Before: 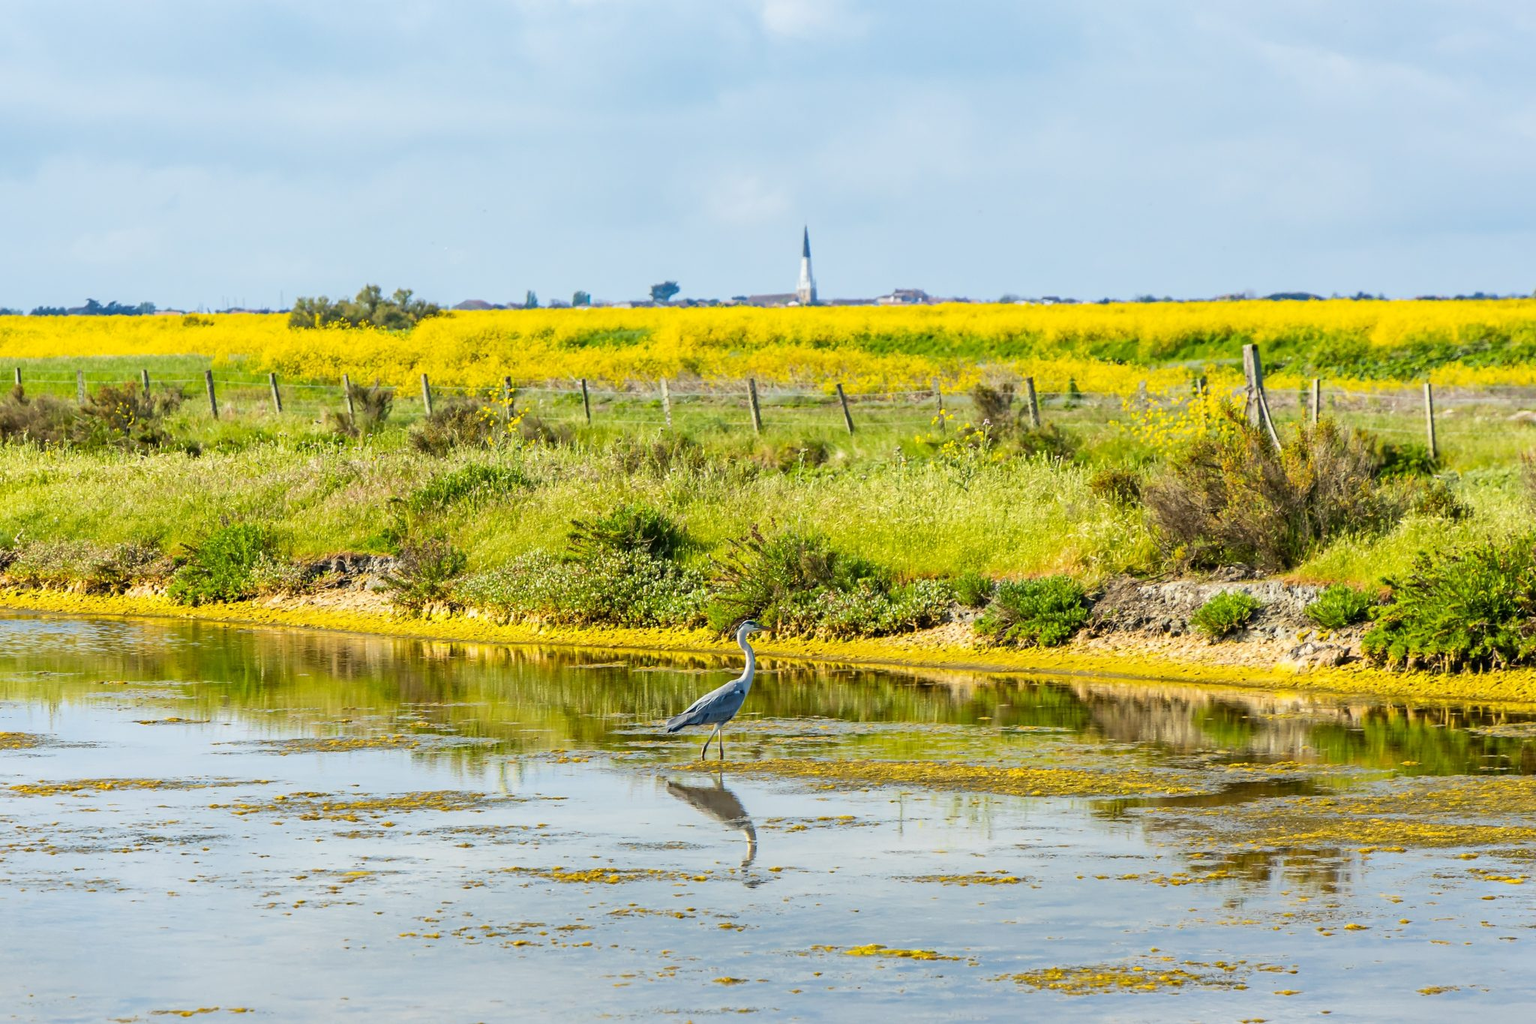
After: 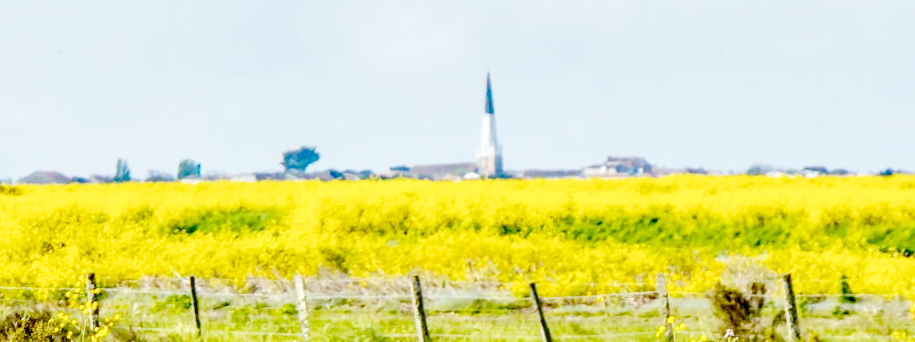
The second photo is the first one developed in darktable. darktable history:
color balance rgb: on, module defaults
exposure: black level correction 0.001, exposure 0.014 EV, compensate highlight preservation false
base curve: curves: ch0 [(0, 0) (0.036, 0.01) (0.123, 0.254) (0.258, 0.504) (0.507, 0.748) (1, 1)], preserve colors none
crop: left 28.64%, top 16.832%, right 26.637%, bottom 58.055%
local contrast: detail 130%
